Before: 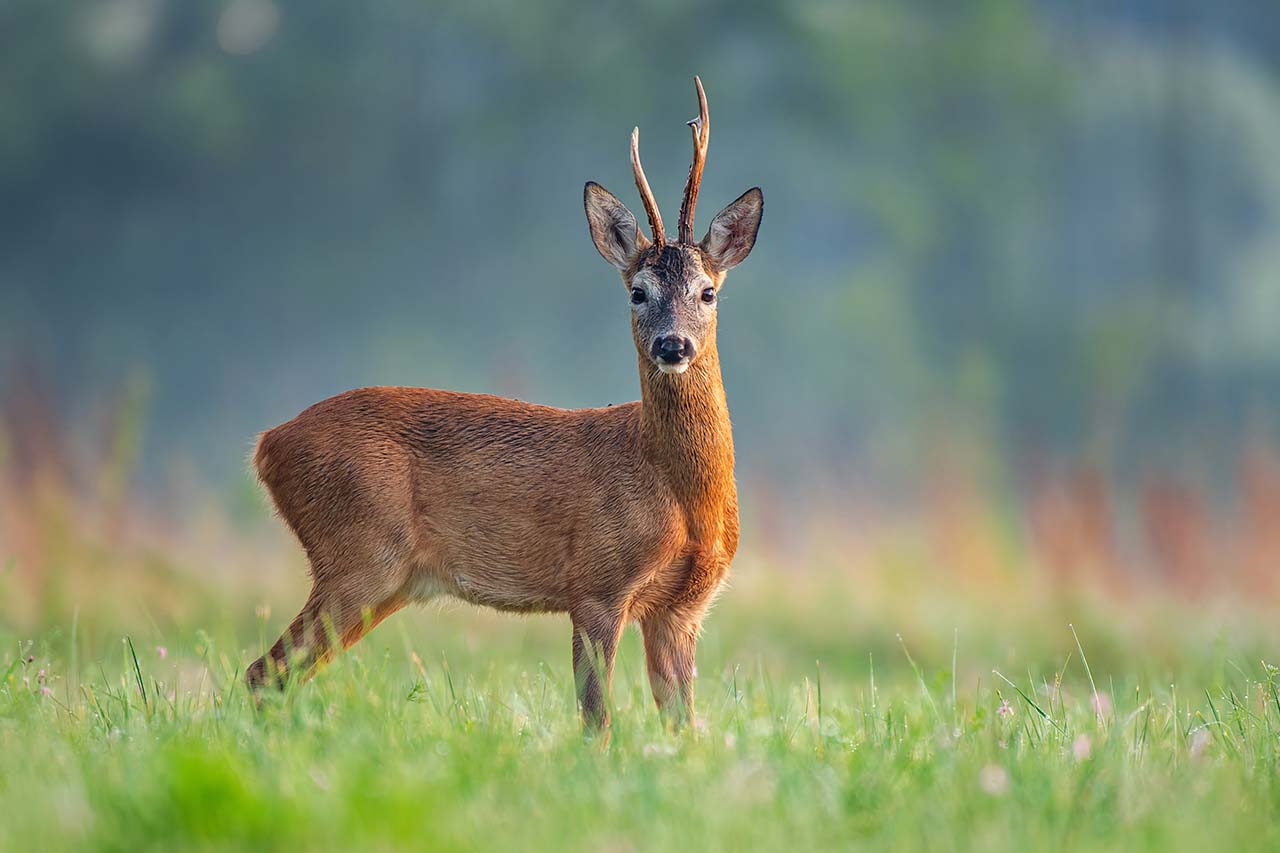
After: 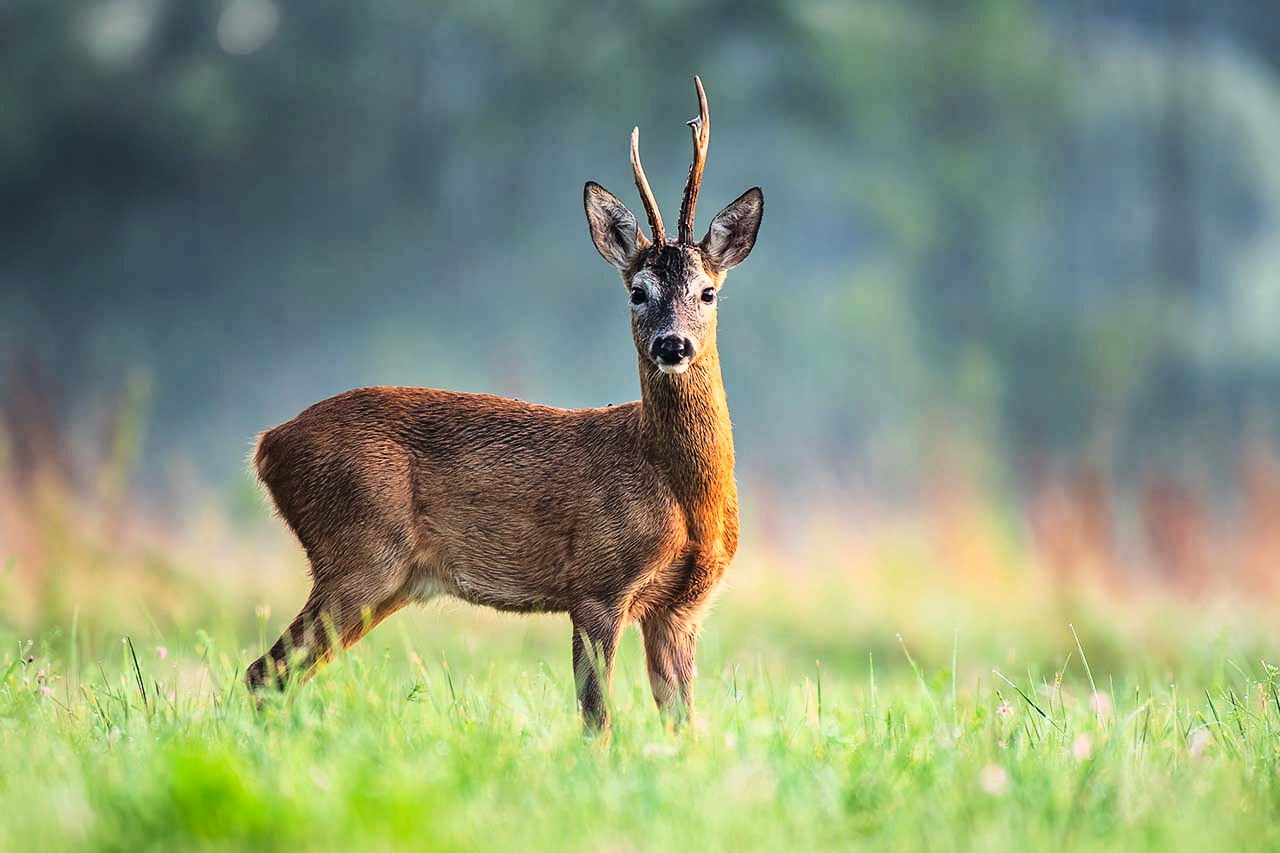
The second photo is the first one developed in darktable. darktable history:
tone curve: curves: ch0 [(0, 0) (0.236, 0.124) (0.373, 0.304) (0.542, 0.593) (0.737, 0.873) (1, 1)]; ch1 [(0, 0) (0.399, 0.328) (0.488, 0.484) (0.598, 0.624) (1, 1)]; ch2 [(0, 0) (0.448, 0.405) (0.523, 0.511) (0.592, 0.59) (1, 1)], color space Lab, linked channels
